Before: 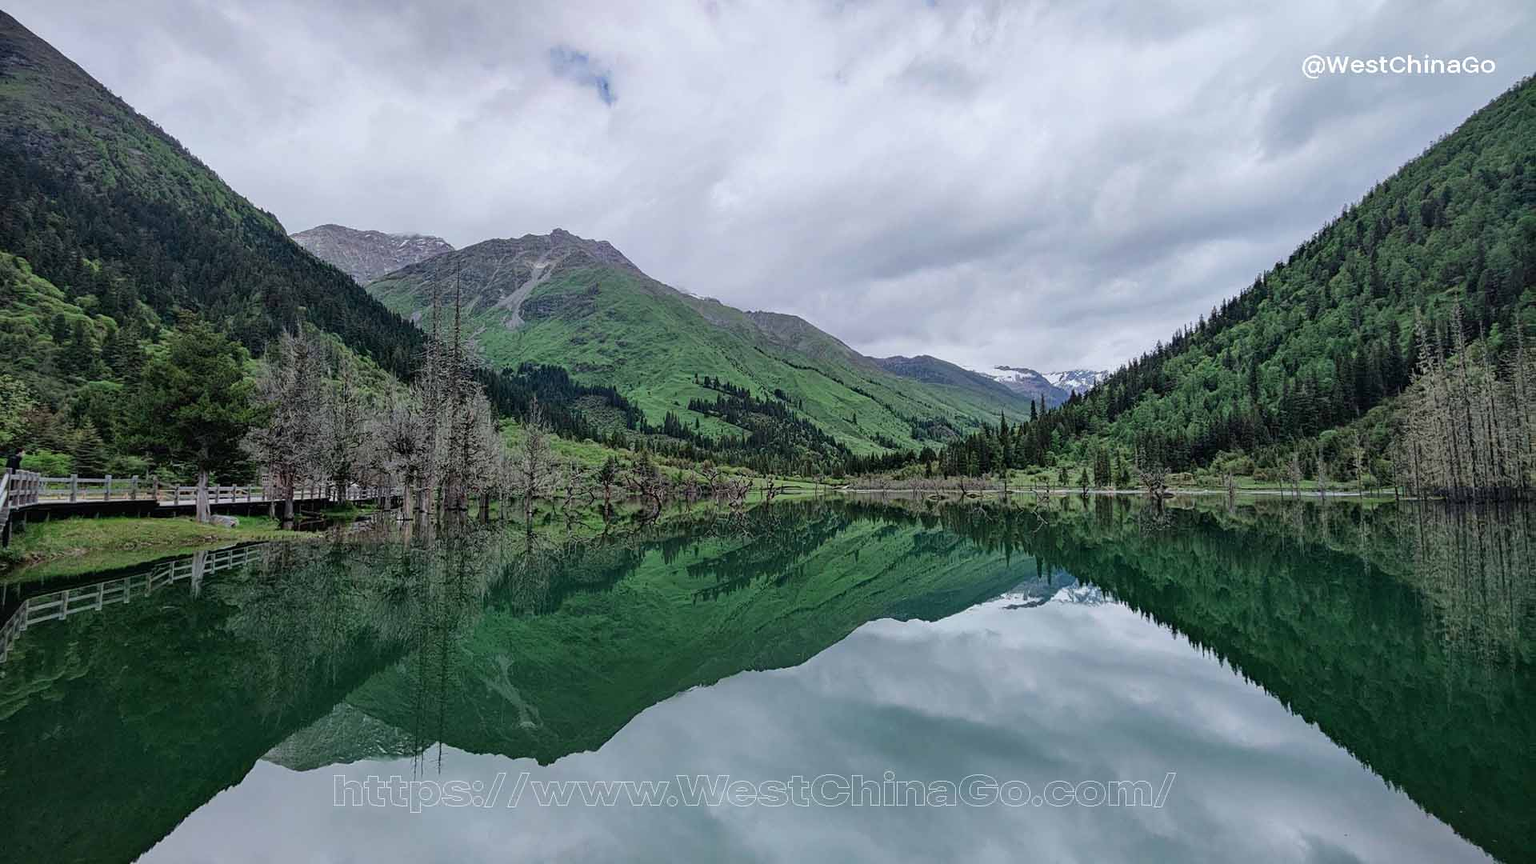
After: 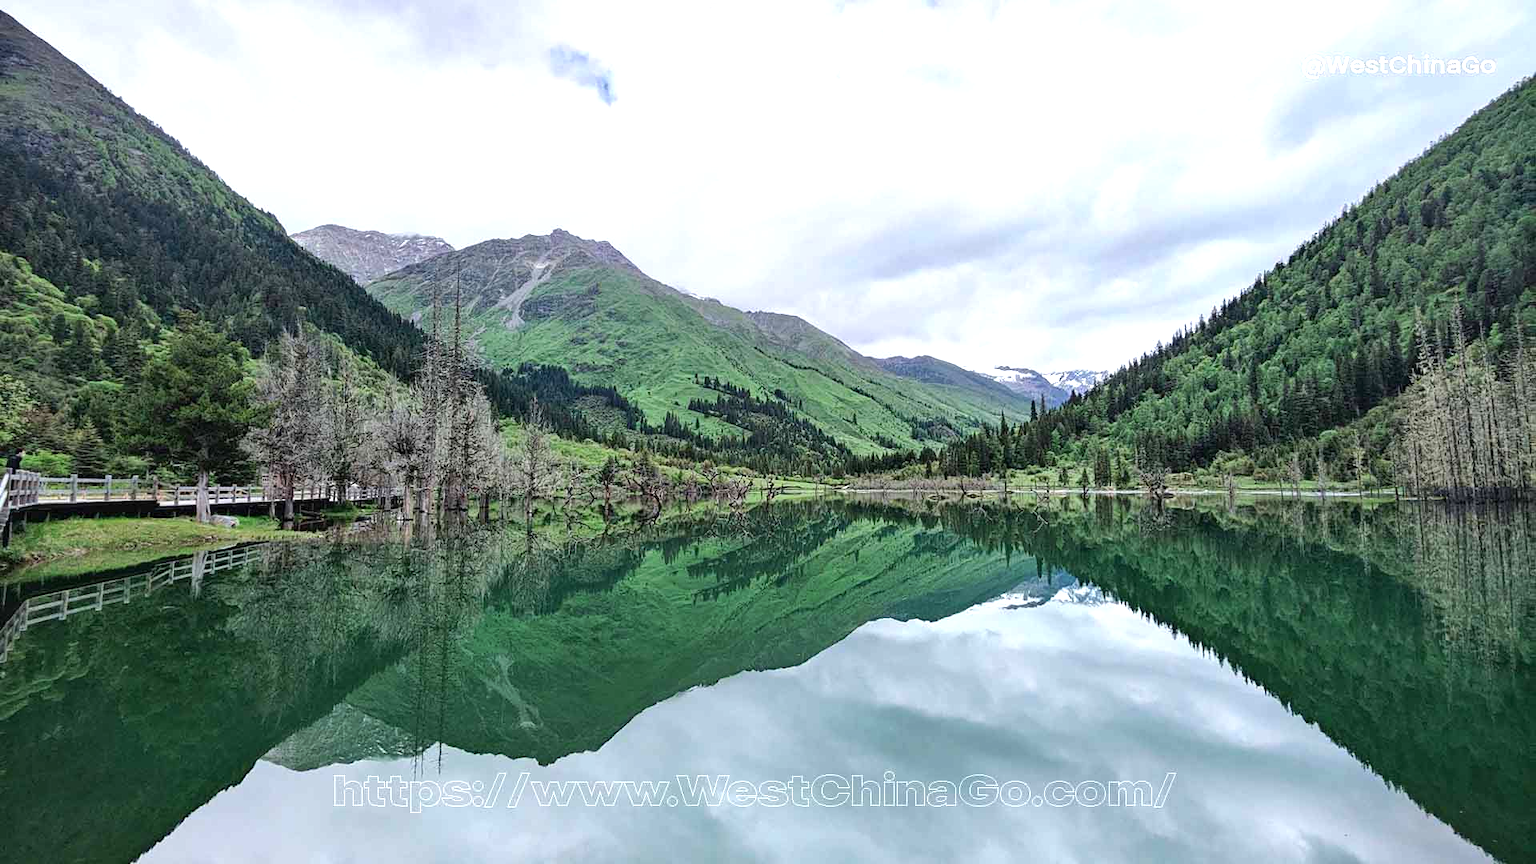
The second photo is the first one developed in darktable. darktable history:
exposure: black level correction 0, exposure 0.9 EV, compensate highlight preservation false
tone curve: curves: ch0 [(0, 0) (0.003, 0.003) (0.011, 0.011) (0.025, 0.025) (0.044, 0.044) (0.069, 0.069) (0.1, 0.099) (0.136, 0.135) (0.177, 0.176) (0.224, 0.223) (0.277, 0.275) (0.335, 0.333) (0.399, 0.396) (0.468, 0.465) (0.543, 0.545) (0.623, 0.625) (0.709, 0.71) (0.801, 0.801) (0.898, 0.898) (1, 1)], preserve colors none
